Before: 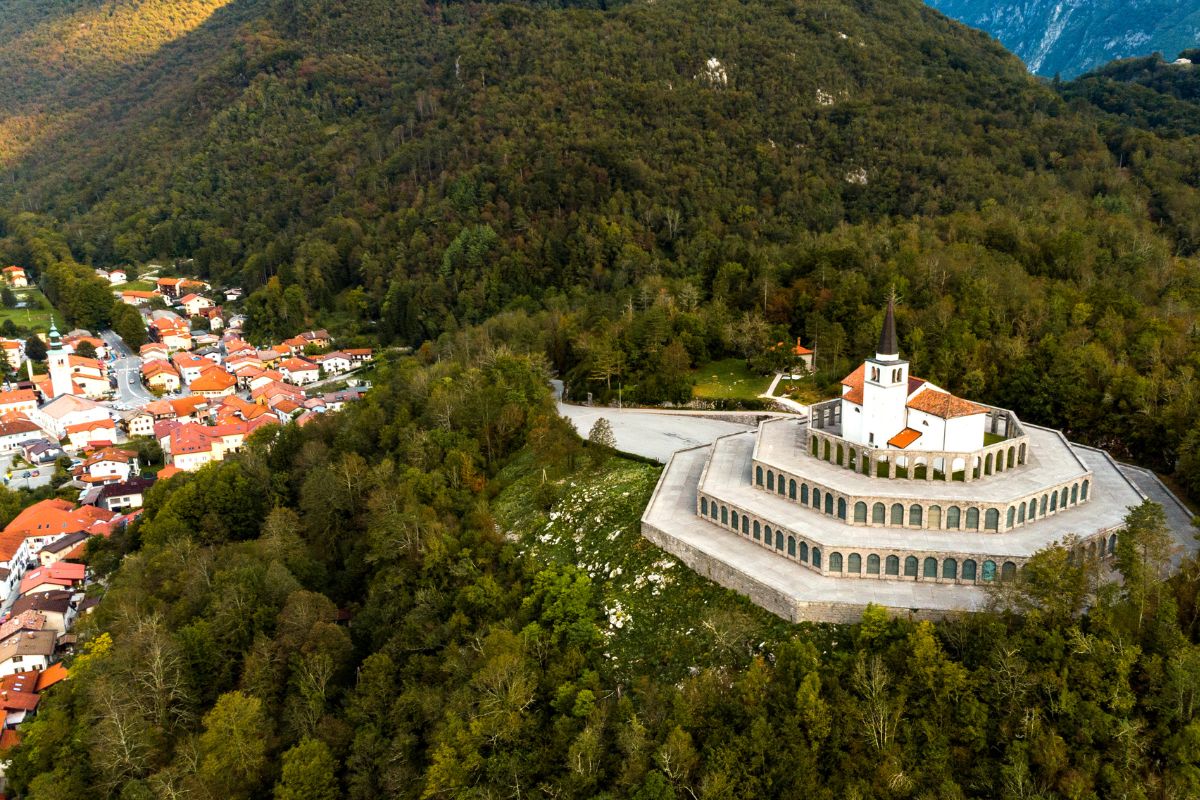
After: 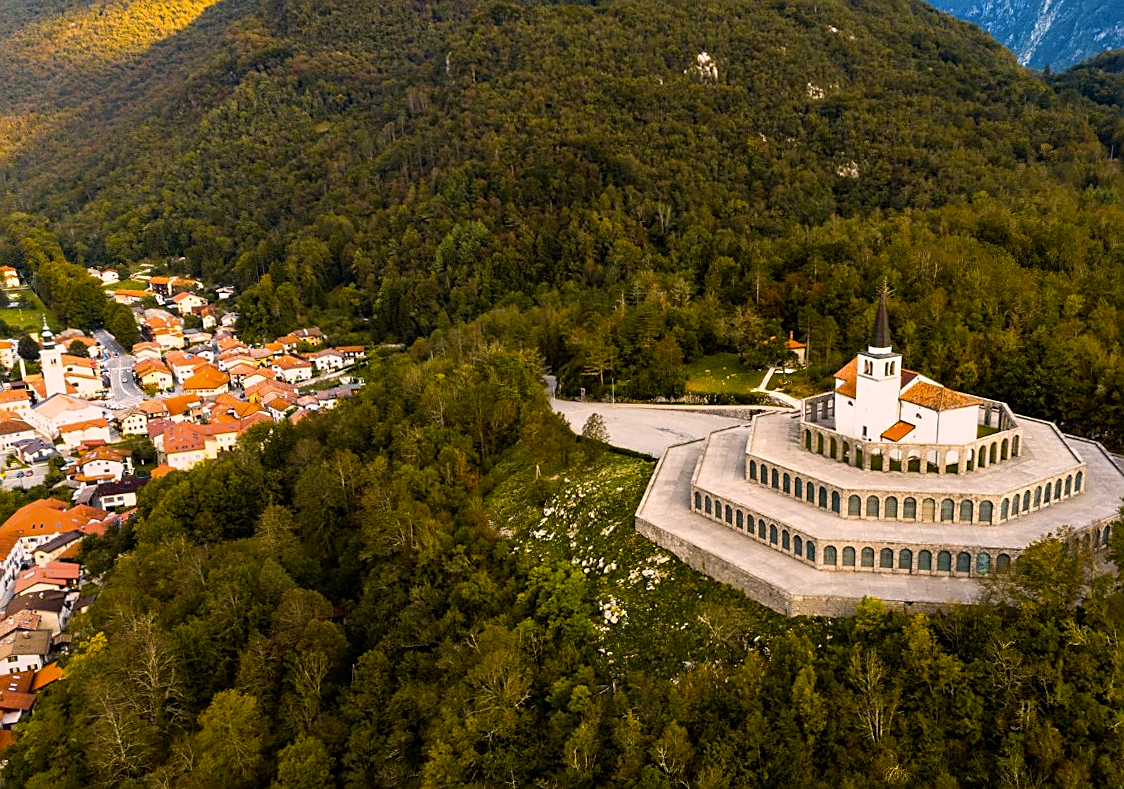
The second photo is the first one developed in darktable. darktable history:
crop and rotate: right 5.167%
graduated density: rotation -180°, offset 27.42
rotate and perspective: rotation -0.45°, automatic cropping original format, crop left 0.008, crop right 0.992, crop top 0.012, crop bottom 0.988
color correction: highlights a* 12.23, highlights b* 5.41
sharpen: amount 0.55
color contrast: green-magenta contrast 0.85, blue-yellow contrast 1.25, unbound 0
